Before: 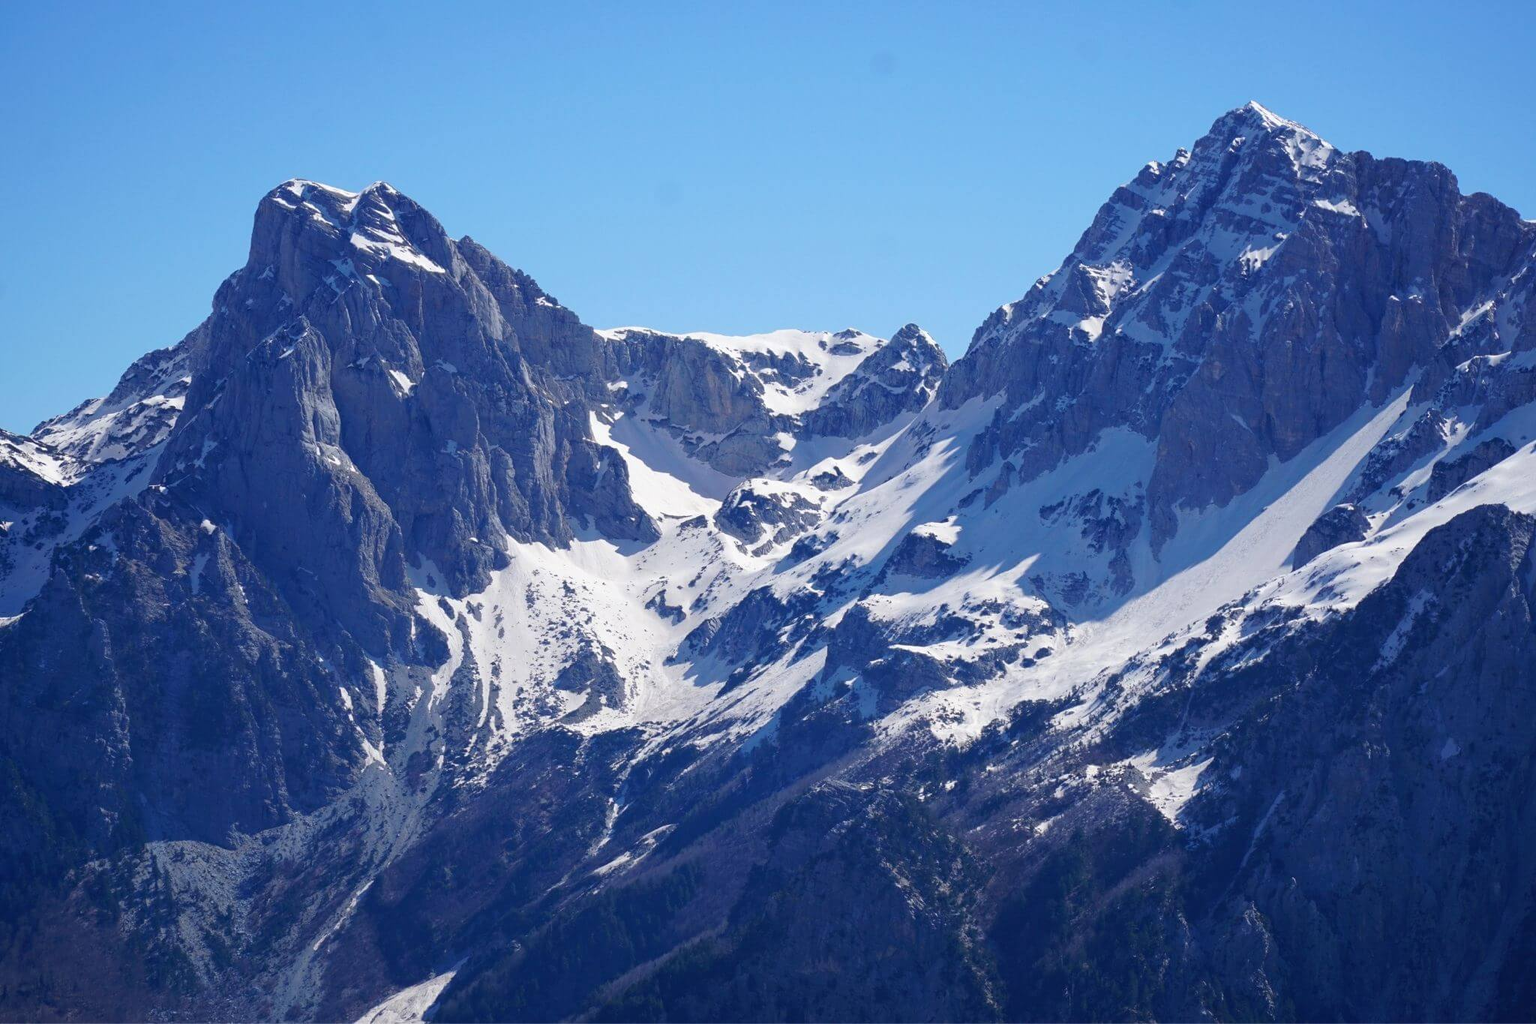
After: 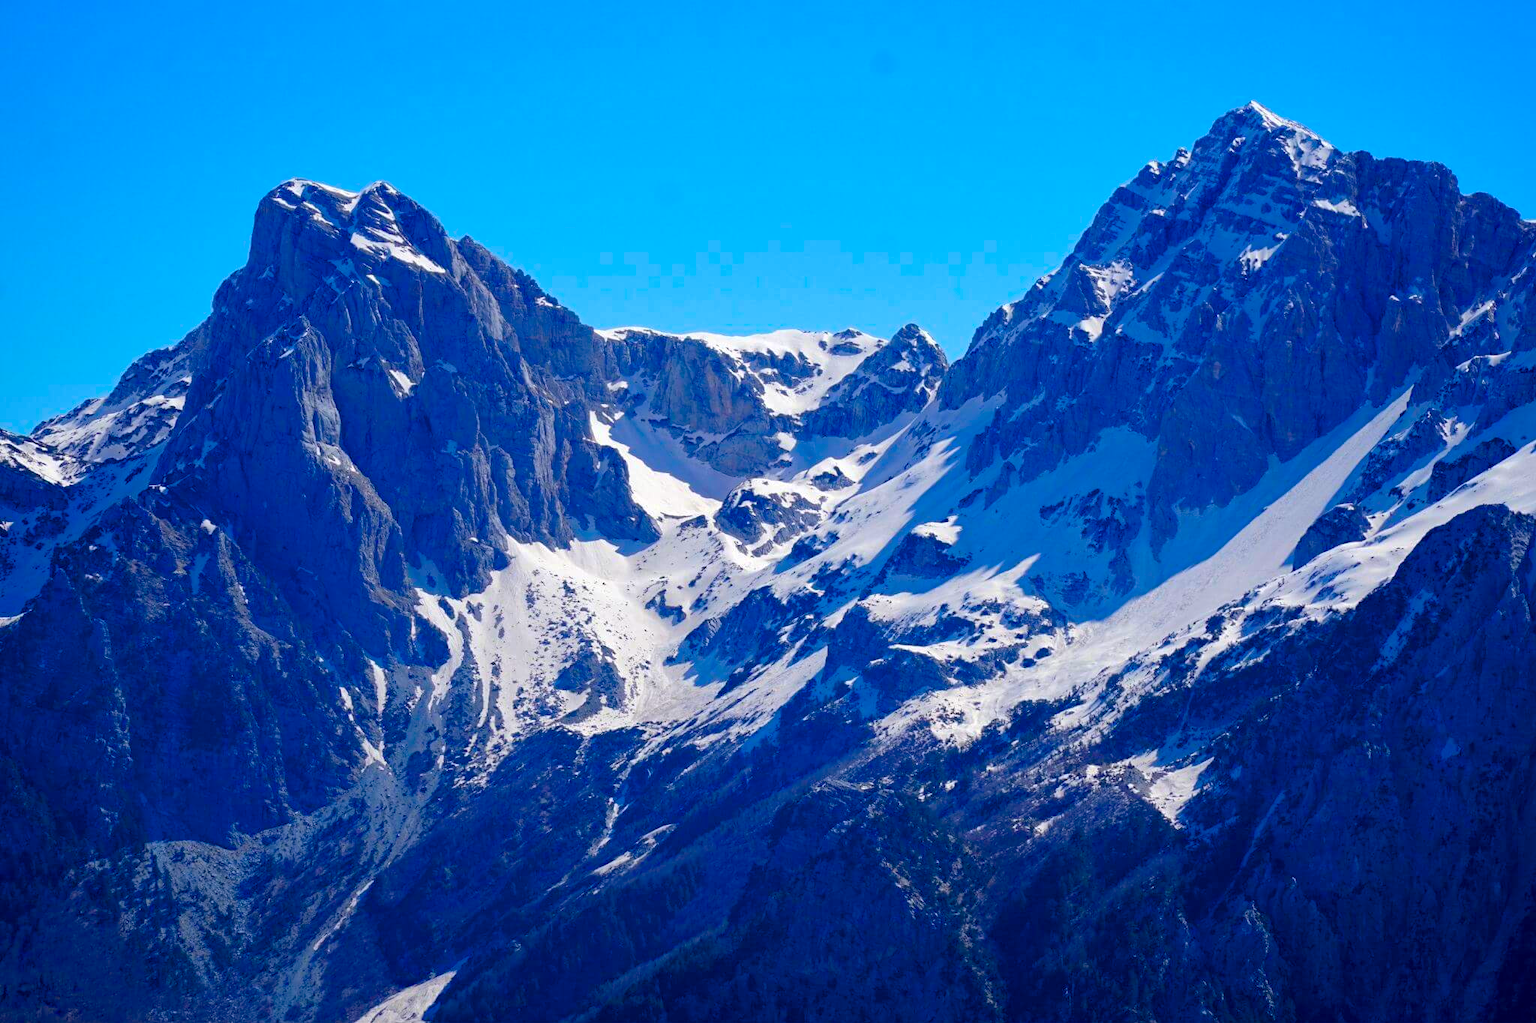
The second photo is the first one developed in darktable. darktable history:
color balance rgb: linear chroma grading › global chroma 13.3%, global vibrance 41.49%
exposure: black level correction 0.007, exposure 0.093 EV, compensate highlight preservation false
shadows and highlights: shadows -20, white point adjustment -2, highlights -35
haze removal: compatibility mode true, adaptive false
